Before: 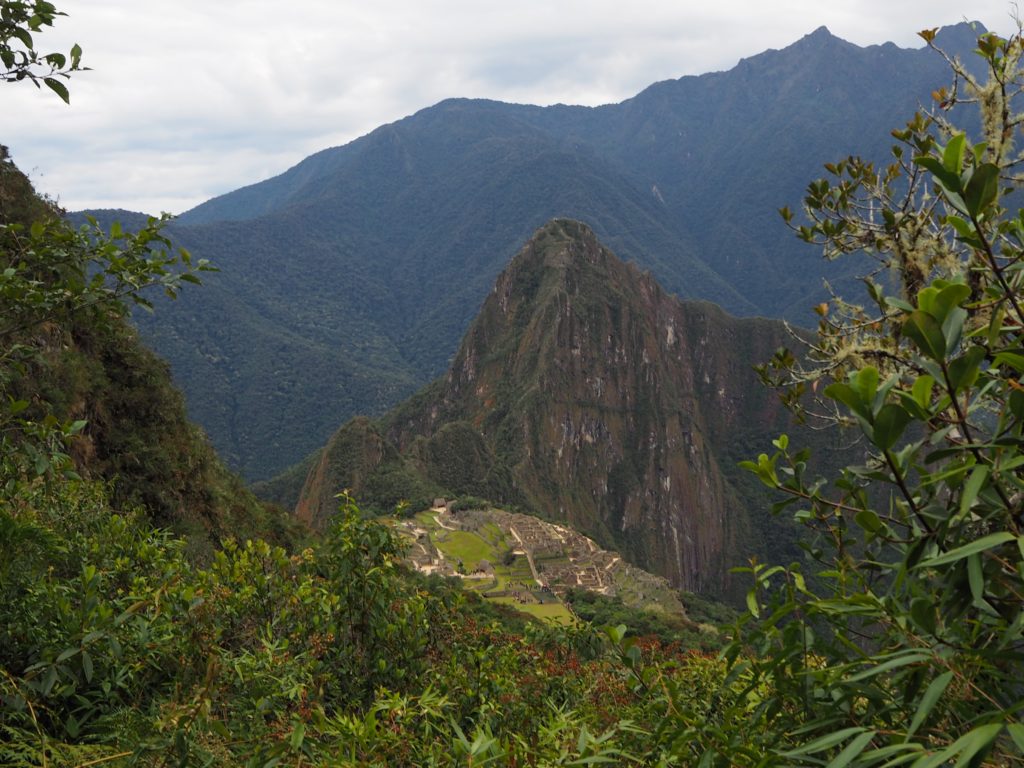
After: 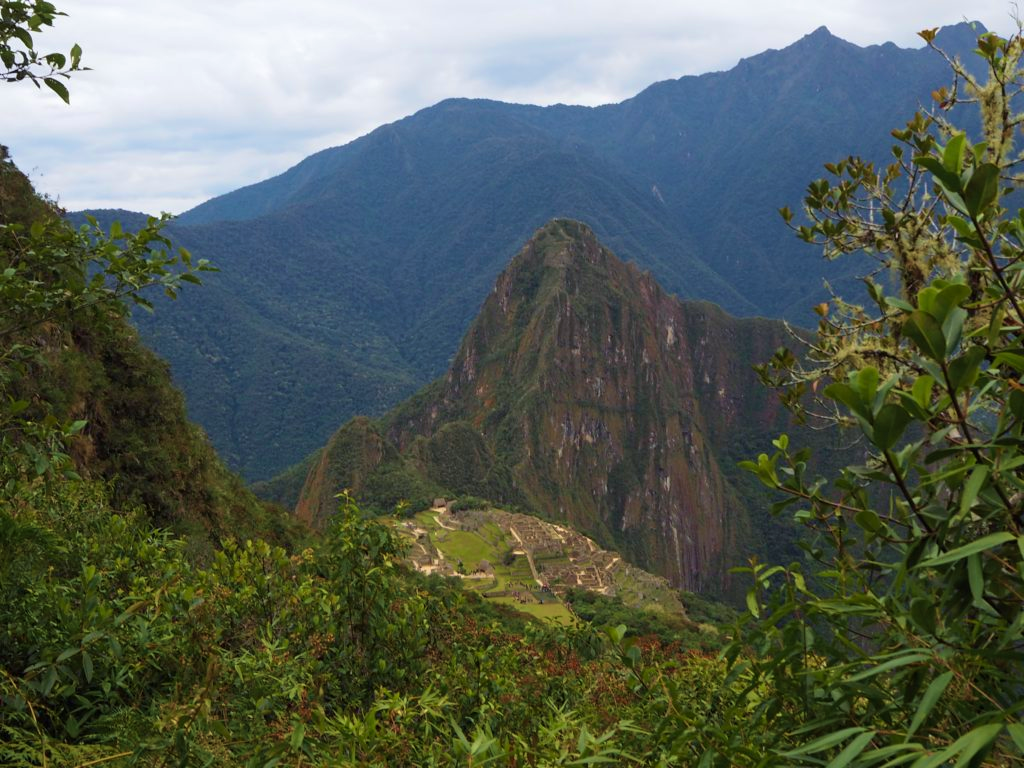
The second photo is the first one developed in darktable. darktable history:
white balance: red 0.988, blue 1.017
velvia: strength 45%
